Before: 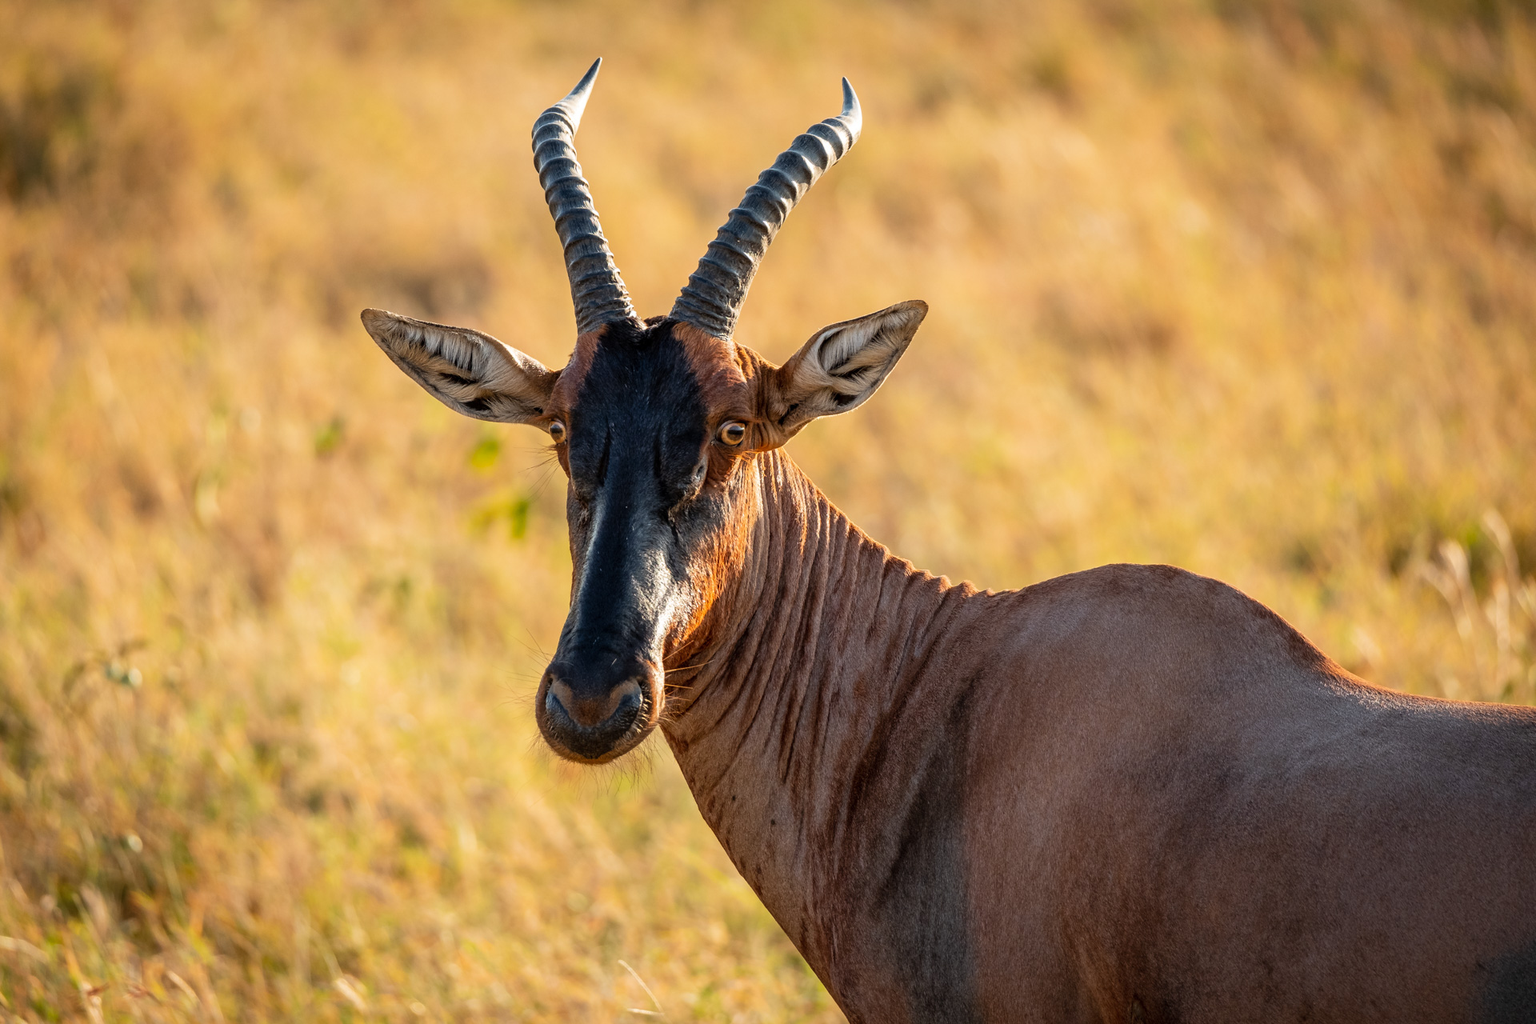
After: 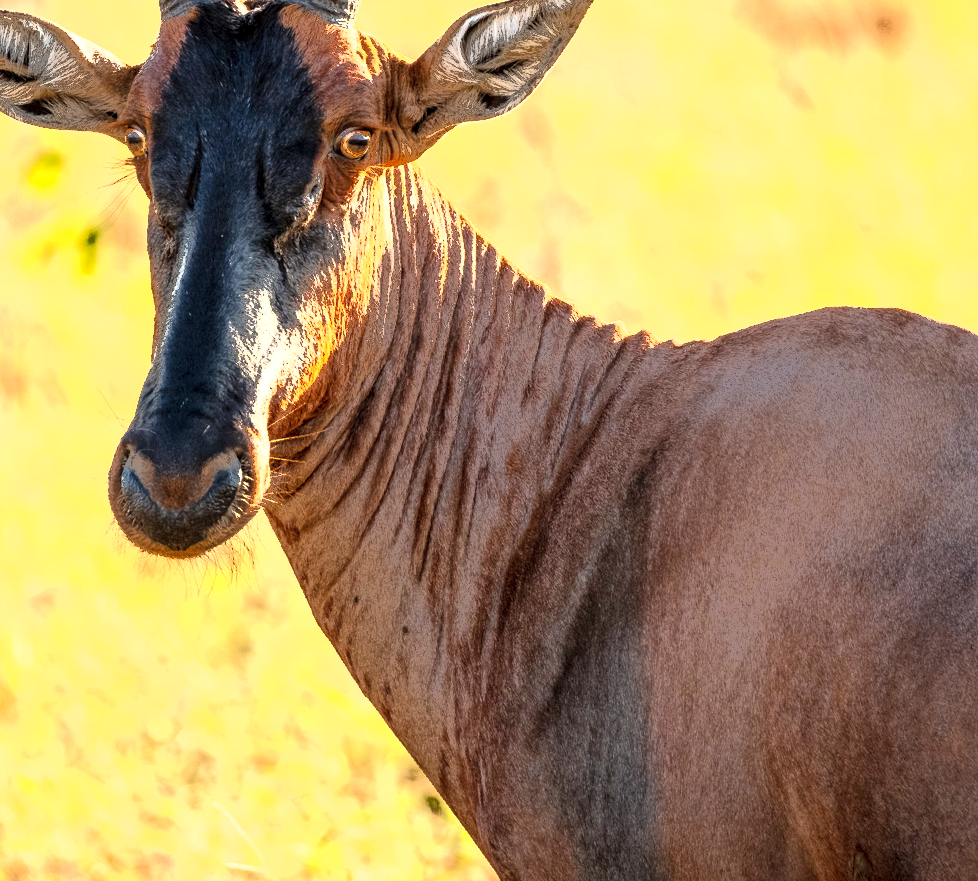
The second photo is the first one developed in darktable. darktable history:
local contrast: highlights 100%, shadows 100%, detail 120%, midtone range 0.2
fill light: exposure -0.73 EV, center 0.69, width 2.2
crop and rotate: left 29.237%, top 31.152%, right 19.807%
exposure: black level correction 0, exposure 1.2 EV, compensate exposure bias true, compensate highlight preservation false
